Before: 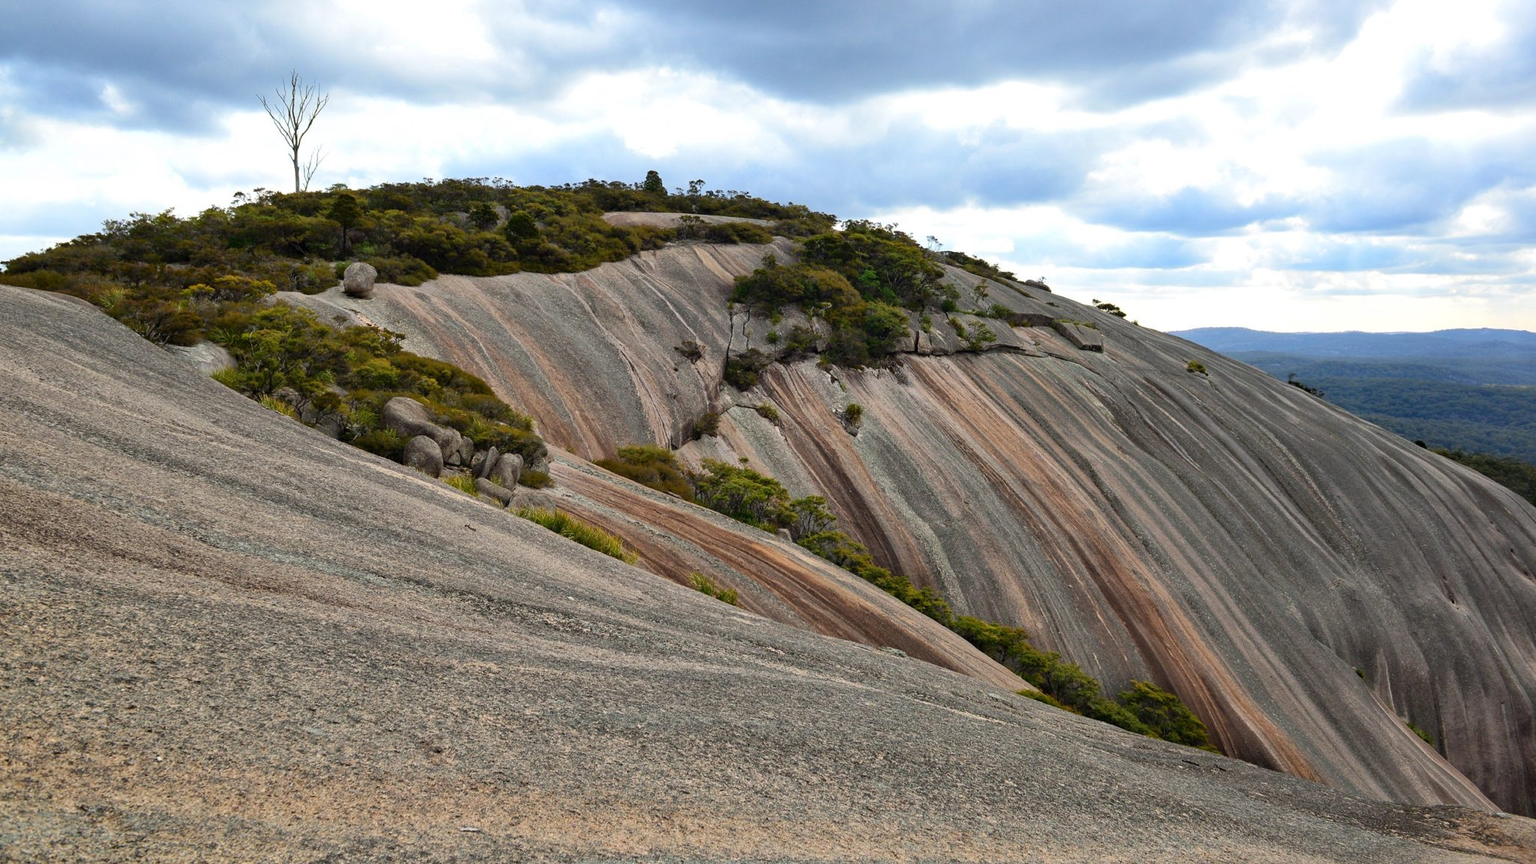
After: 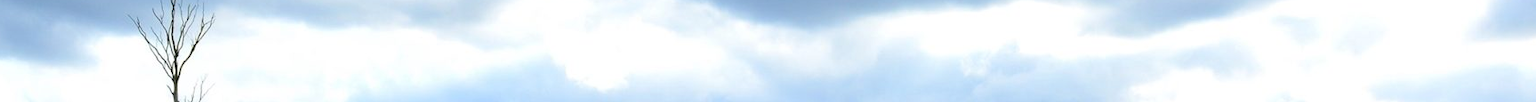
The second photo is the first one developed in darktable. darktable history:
crop and rotate: left 9.644%, top 9.491%, right 6.021%, bottom 80.509%
exposure: black level correction 0.012, compensate highlight preservation false
